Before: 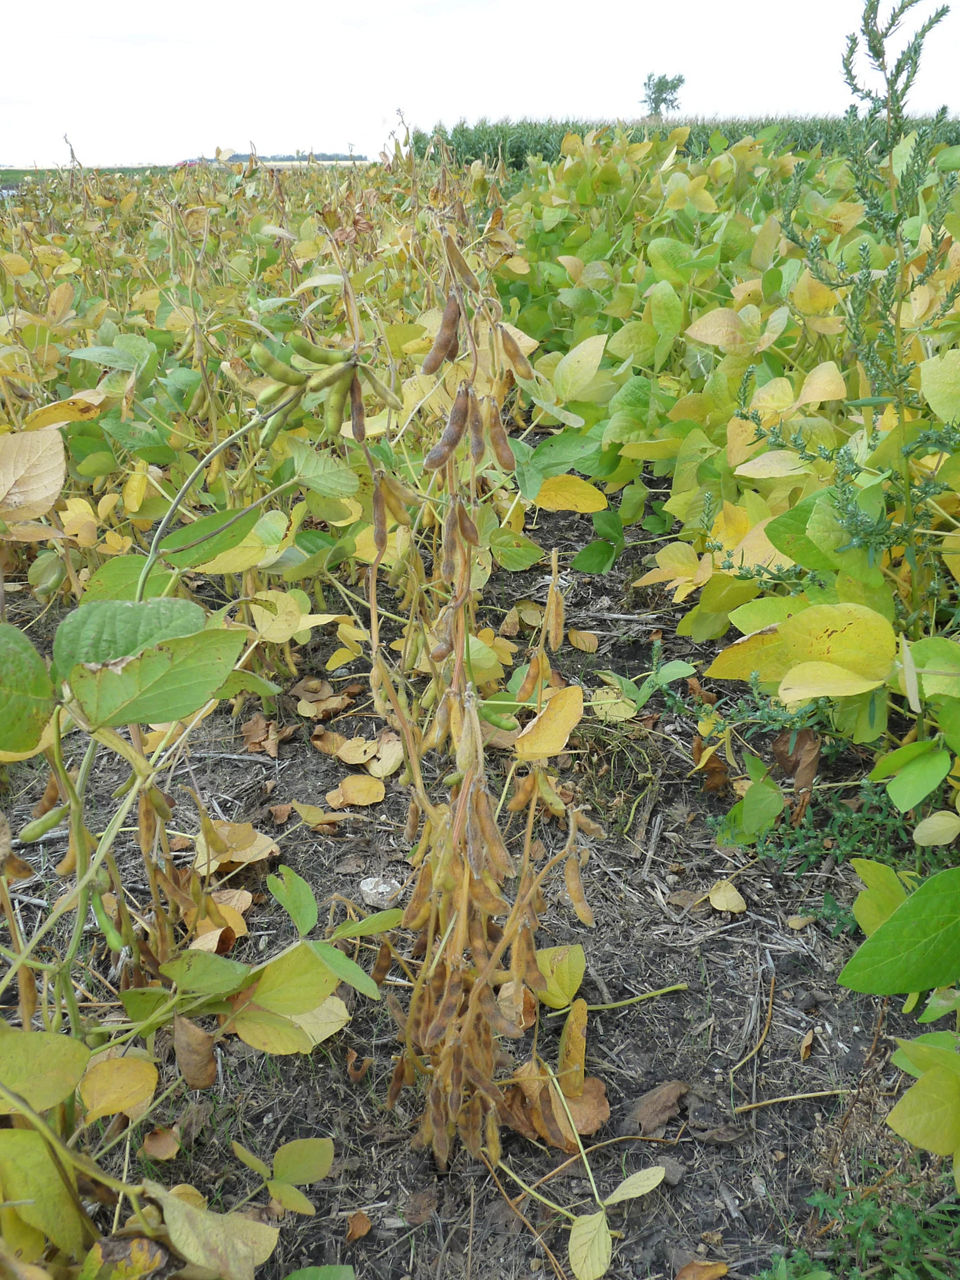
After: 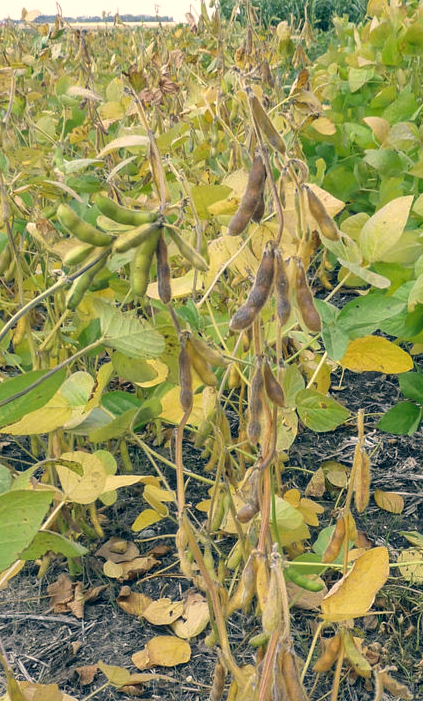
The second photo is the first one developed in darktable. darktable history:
local contrast: on, module defaults
crop: left 20.248%, top 10.86%, right 35.675%, bottom 34.321%
color correction: highlights a* 10.32, highlights b* 14.66, shadows a* -9.59, shadows b* -15.02
